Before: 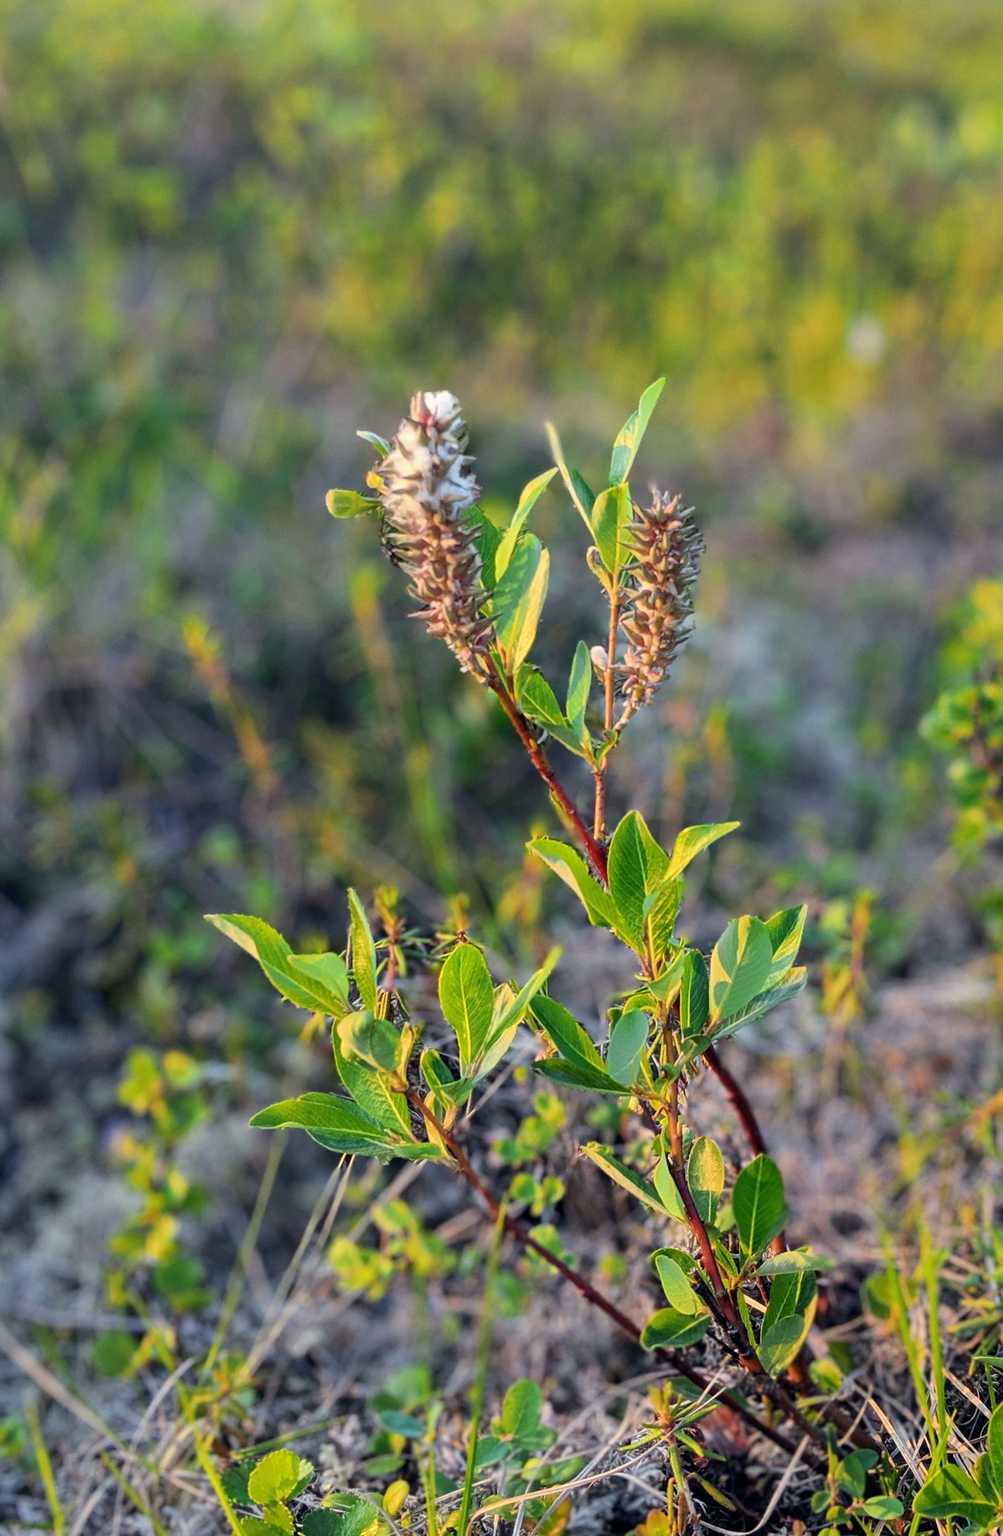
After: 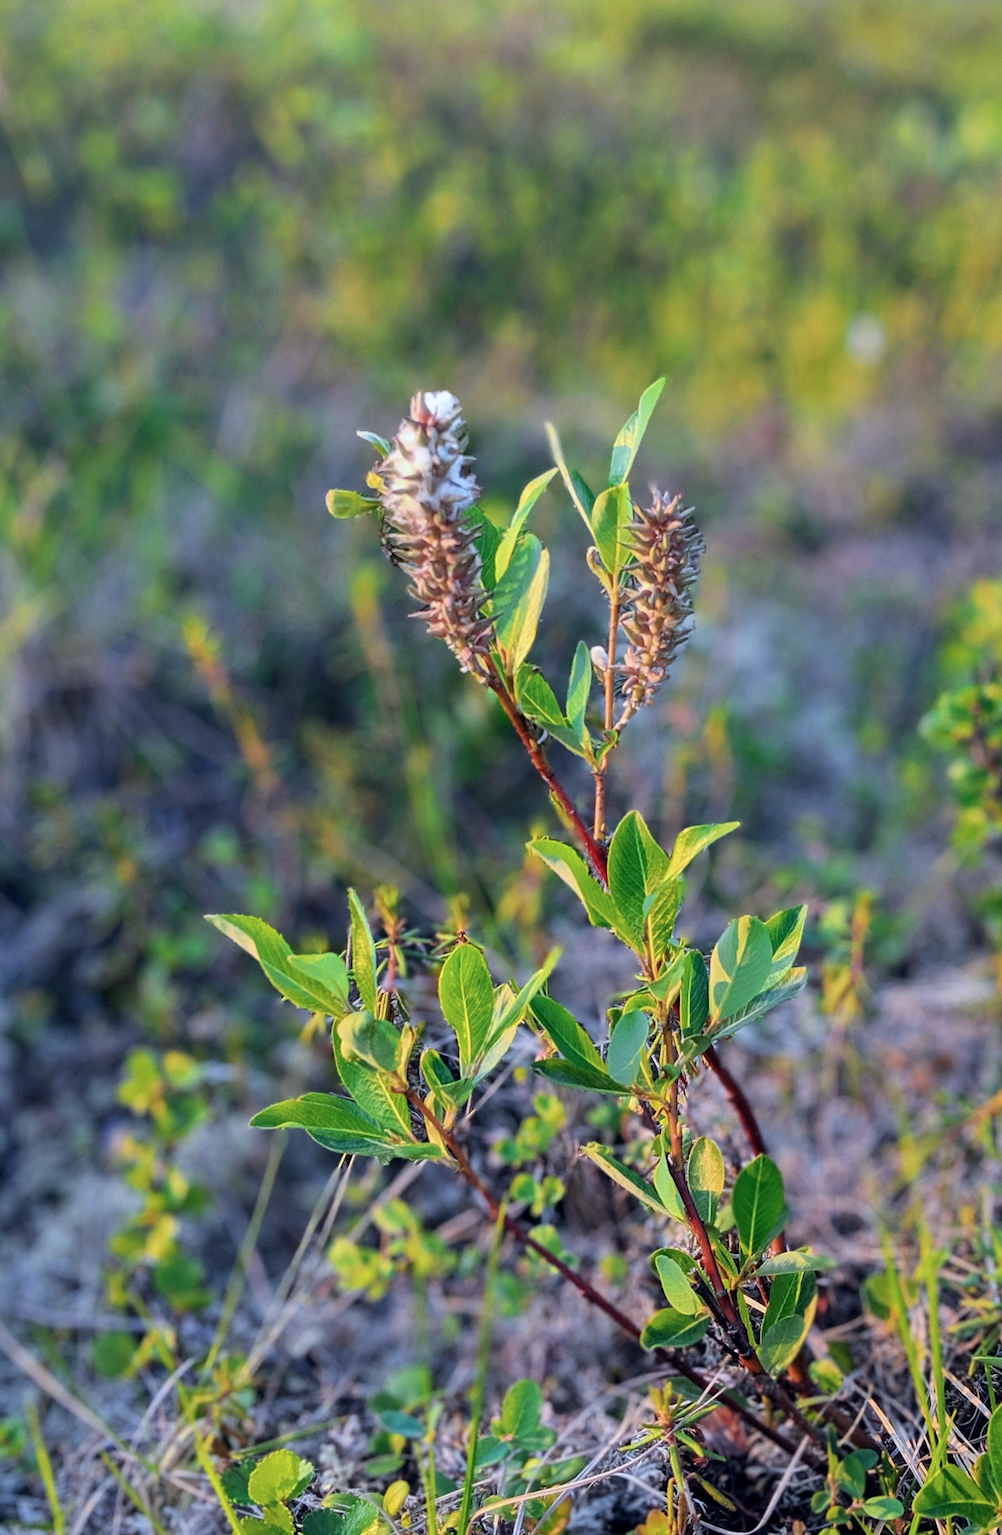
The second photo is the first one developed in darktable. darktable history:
color calibration: gray › normalize channels true, illuminant as shot in camera, x 0.37, y 0.382, temperature 4318.83 K, gamut compression 0.026
